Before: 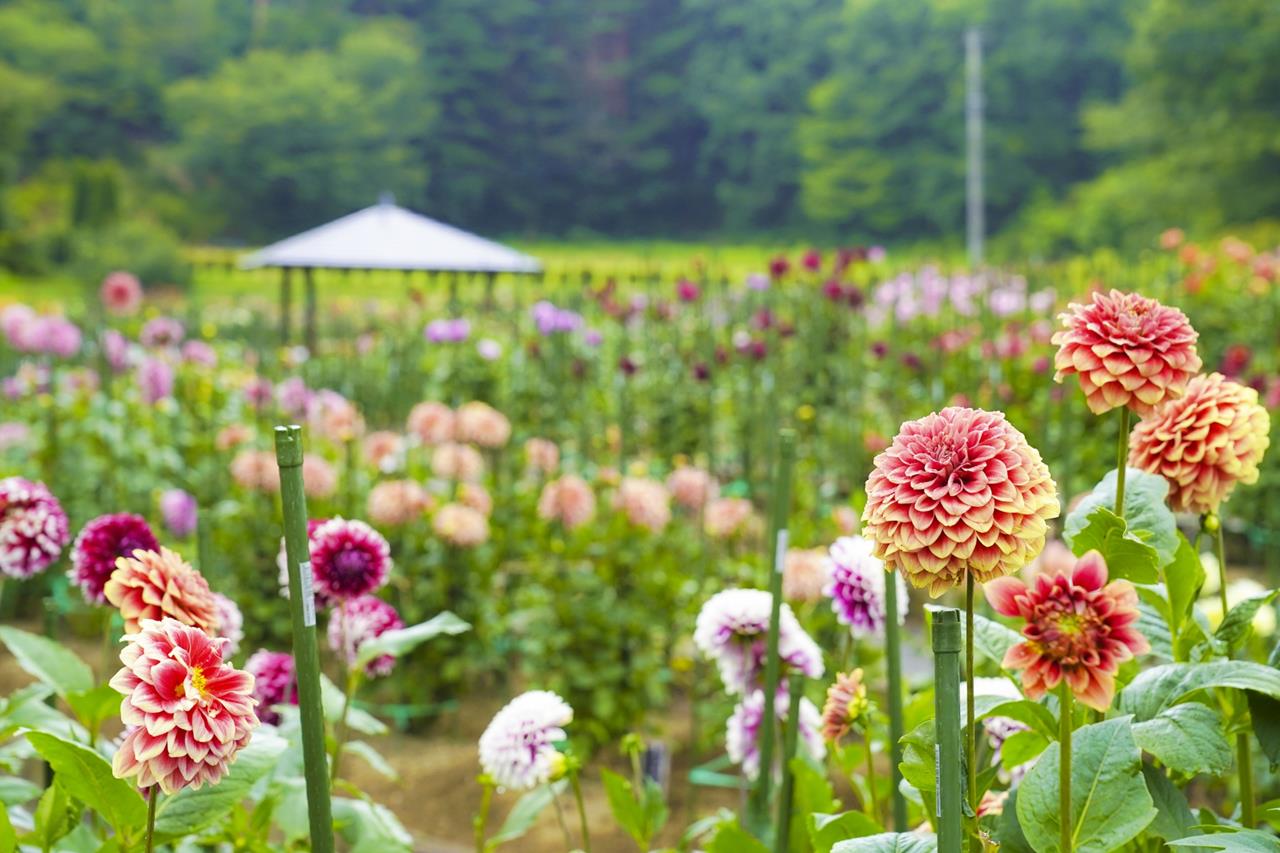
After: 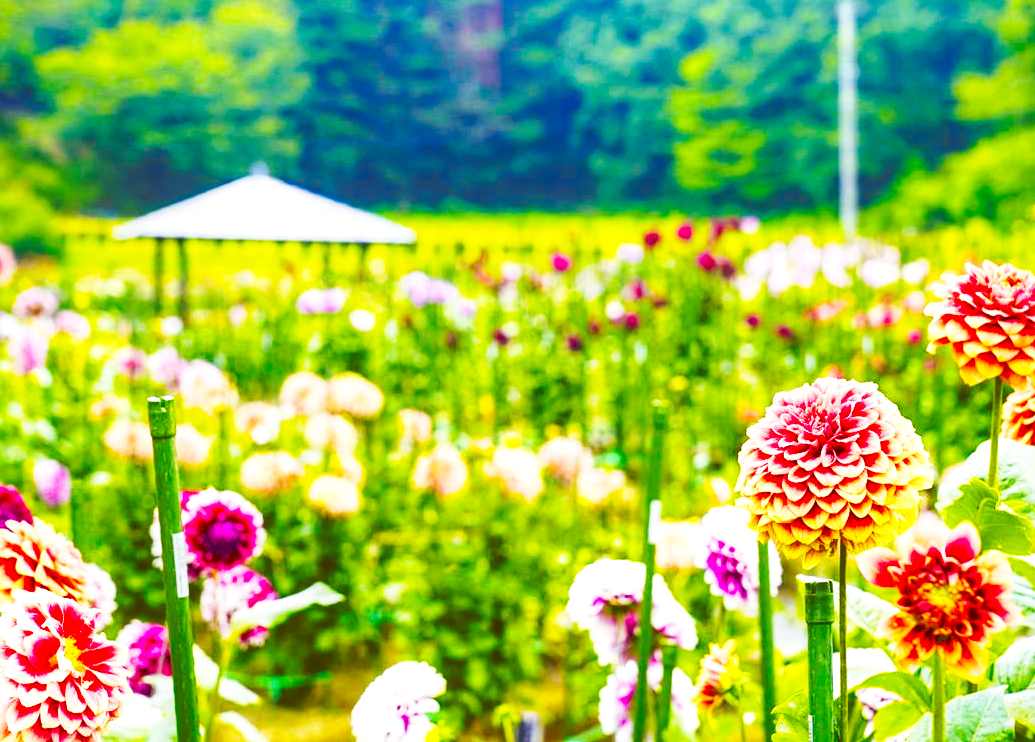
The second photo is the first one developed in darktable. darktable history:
crop: left 9.929%, top 3.475%, right 9.188%, bottom 9.529%
local contrast: on, module defaults
shadows and highlights: shadows 30.86, highlights 0, soften with gaussian
tone curve: curves: ch0 [(0, 0) (0.003, 0.224) (0.011, 0.229) (0.025, 0.234) (0.044, 0.242) (0.069, 0.249) (0.1, 0.256) (0.136, 0.265) (0.177, 0.285) (0.224, 0.304) (0.277, 0.337) (0.335, 0.385) (0.399, 0.435) (0.468, 0.507) (0.543, 0.59) (0.623, 0.674) (0.709, 0.763) (0.801, 0.852) (0.898, 0.931) (1, 1)], preserve colors none
color balance rgb: linear chroma grading › global chroma 15%, perceptual saturation grading › global saturation 30%
contrast brightness saturation: brightness -0.25, saturation 0.2
base curve: curves: ch0 [(0, 0.003) (0.001, 0.002) (0.006, 0.004) (0.02, 0.022) (0.048, 0.086) (0.094, 0.234) (0.162, 0.431) (0.258, 0.629) (0.385, 0.8) (0.548, 0.918) (0.751, 0.988) (1, 1)], preserve colors none
